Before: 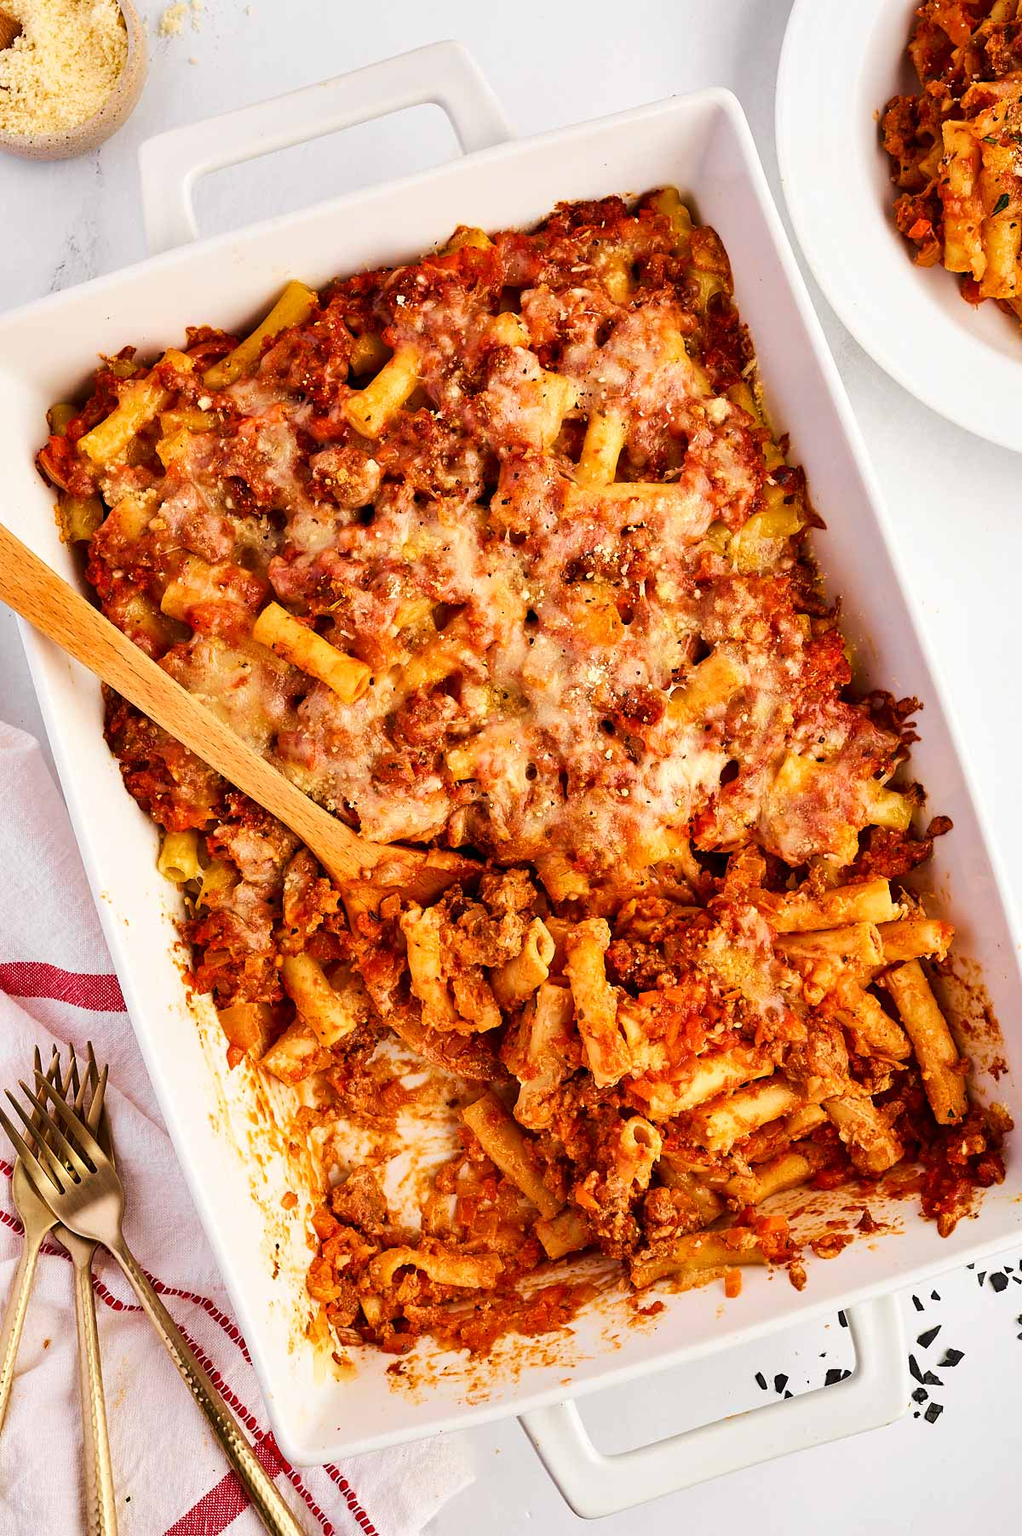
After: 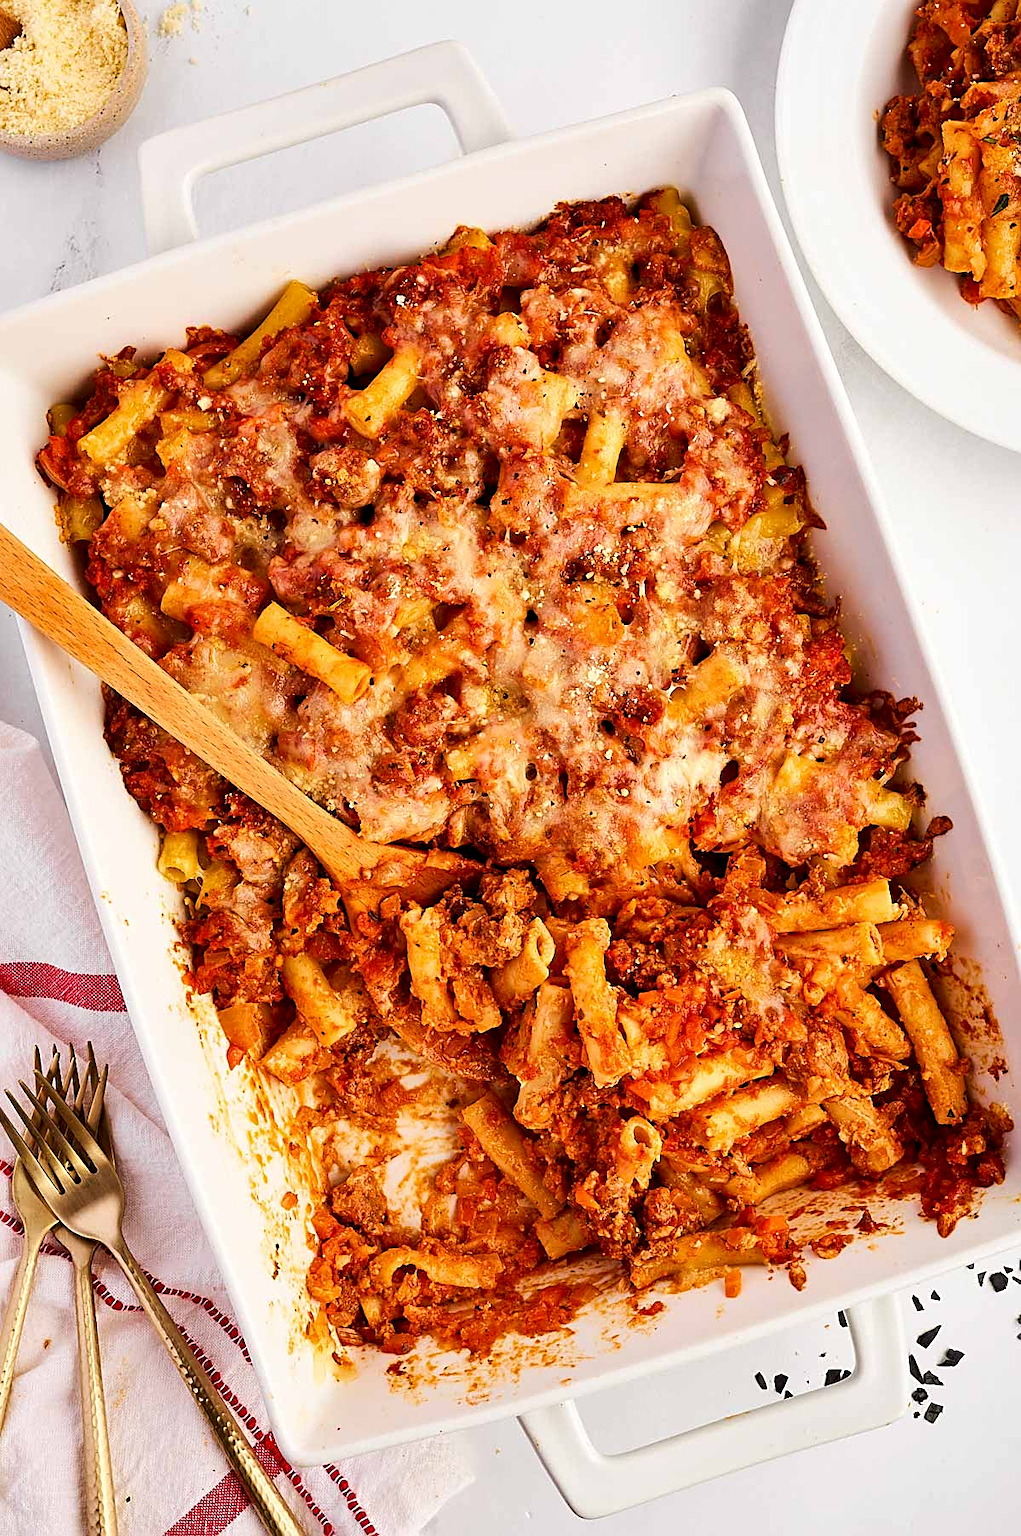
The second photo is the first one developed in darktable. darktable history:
exposure: black level correction 0.002, compensate exposure bias true, compensate highlight preservation false
sharpen: on, module defaults
